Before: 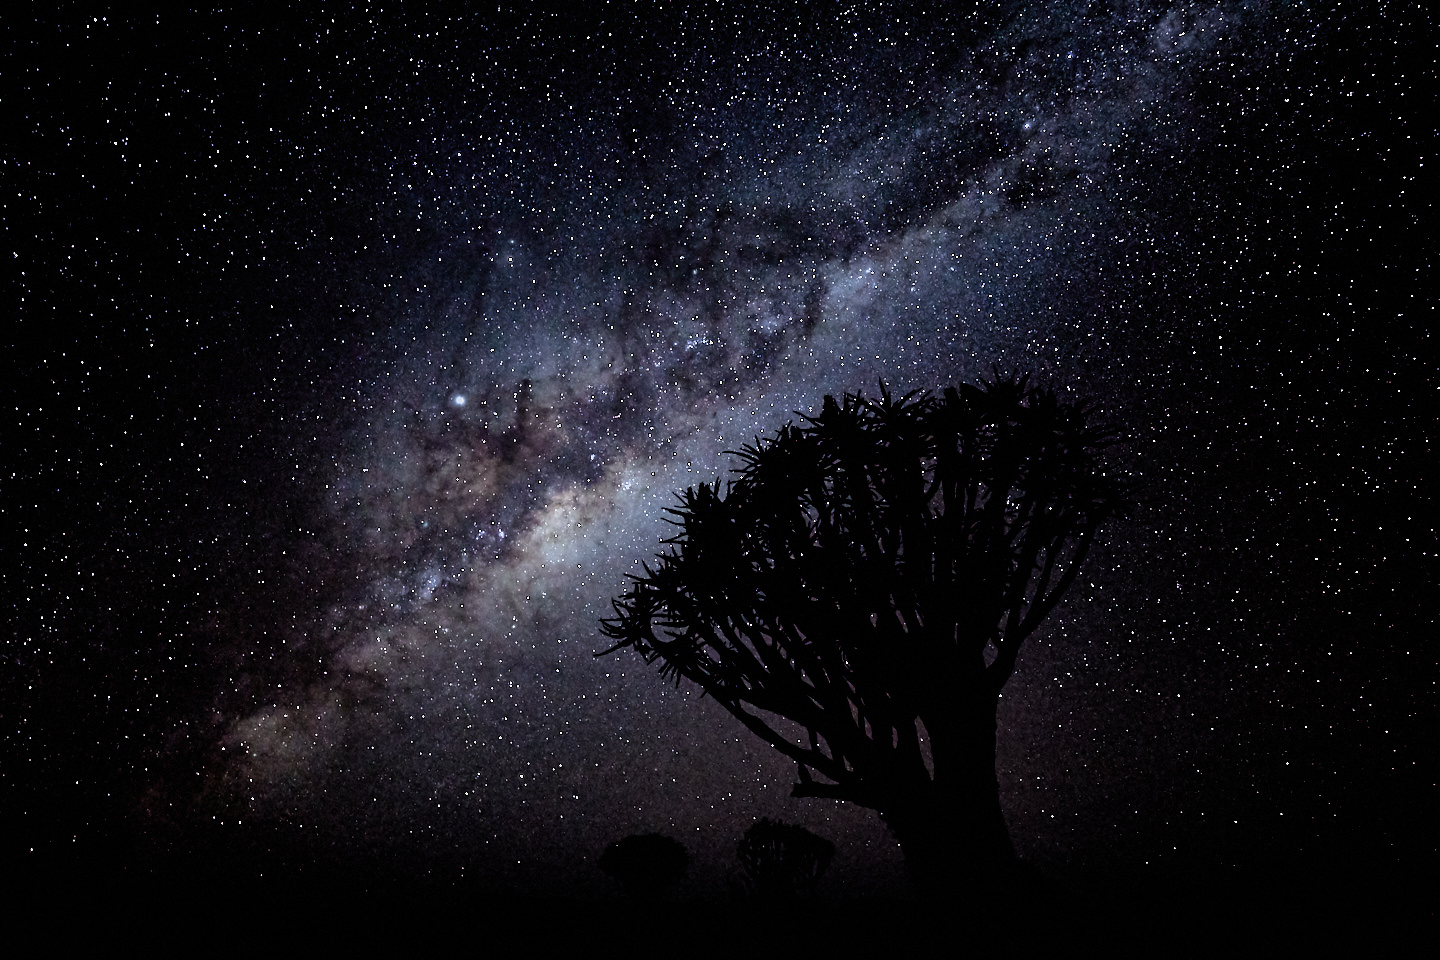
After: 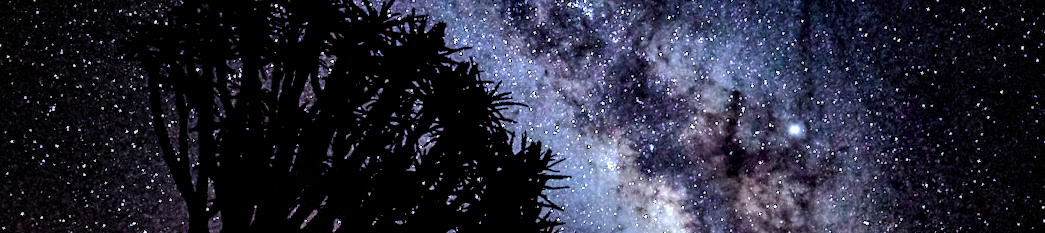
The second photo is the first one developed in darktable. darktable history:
crop and rotate: angle 16.12°, top 30.835%, bottom 35.653%
exposure: compensate highlight preservation false
color balance rgb: perceptual saturation grading › global saturation 25%, perceptual brilliance grading › mid-tones 10%, perceptual brilliance grading › shadows 15%, global vibrance 20%
local contrast: highlights 19%, detail 186%
white balance: red 0.976, blue 1.04
shadows and highlights: shadows 30.86, highlights 0, soften with gaussian
color correction: highlights a* -0.182, highlights b* -0.124
